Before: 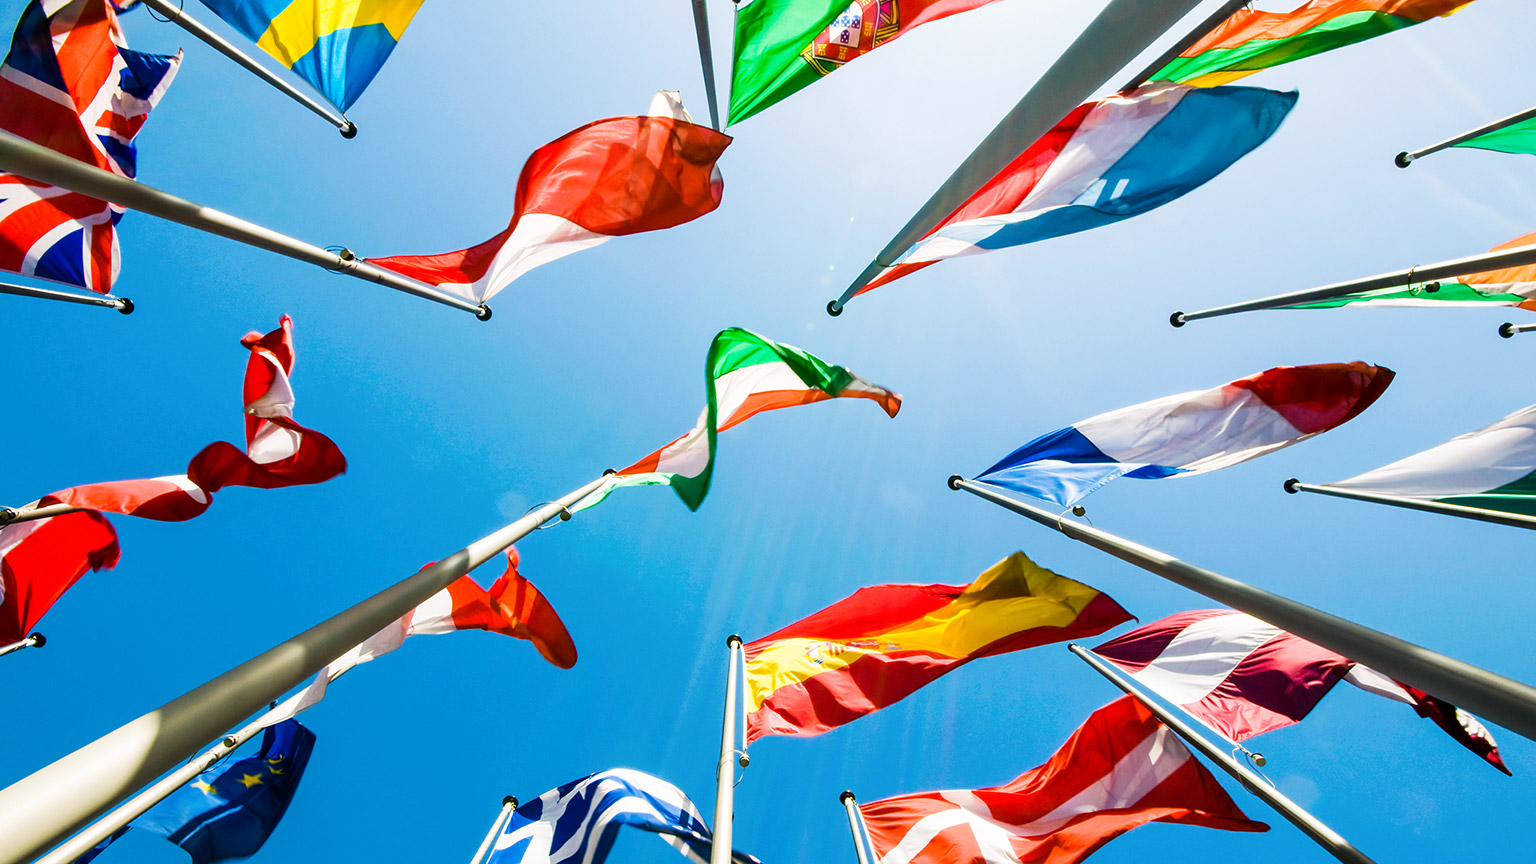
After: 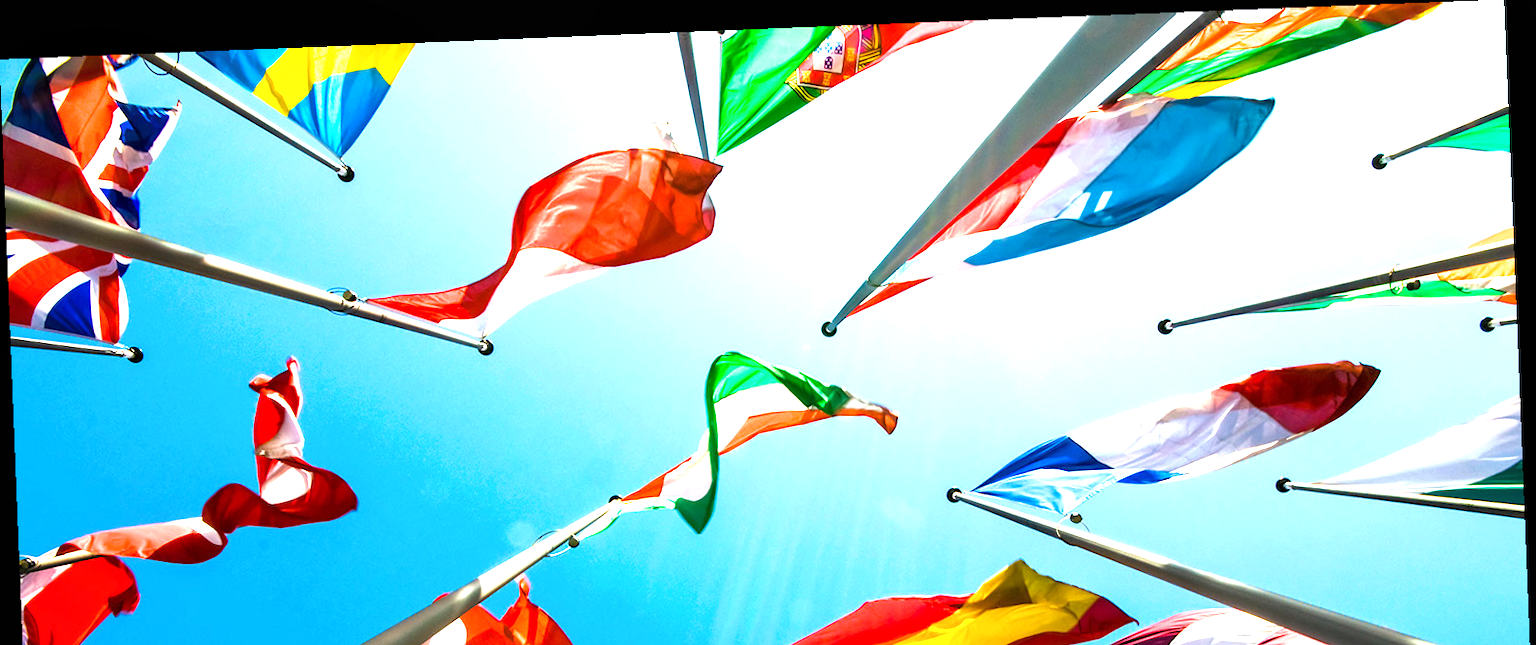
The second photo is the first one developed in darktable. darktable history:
rotate and perspective: rotation -2.29°, automatic cropping off
crop: bottom 28.576%
local contrast: mode bilateral grid, contrast 20, coarseness 50, detail 120%, midtone range 0.2
exposure: black level correction 0, exposure 0.95 EV, compensate exposure bias true, compensate highlight preservation false
